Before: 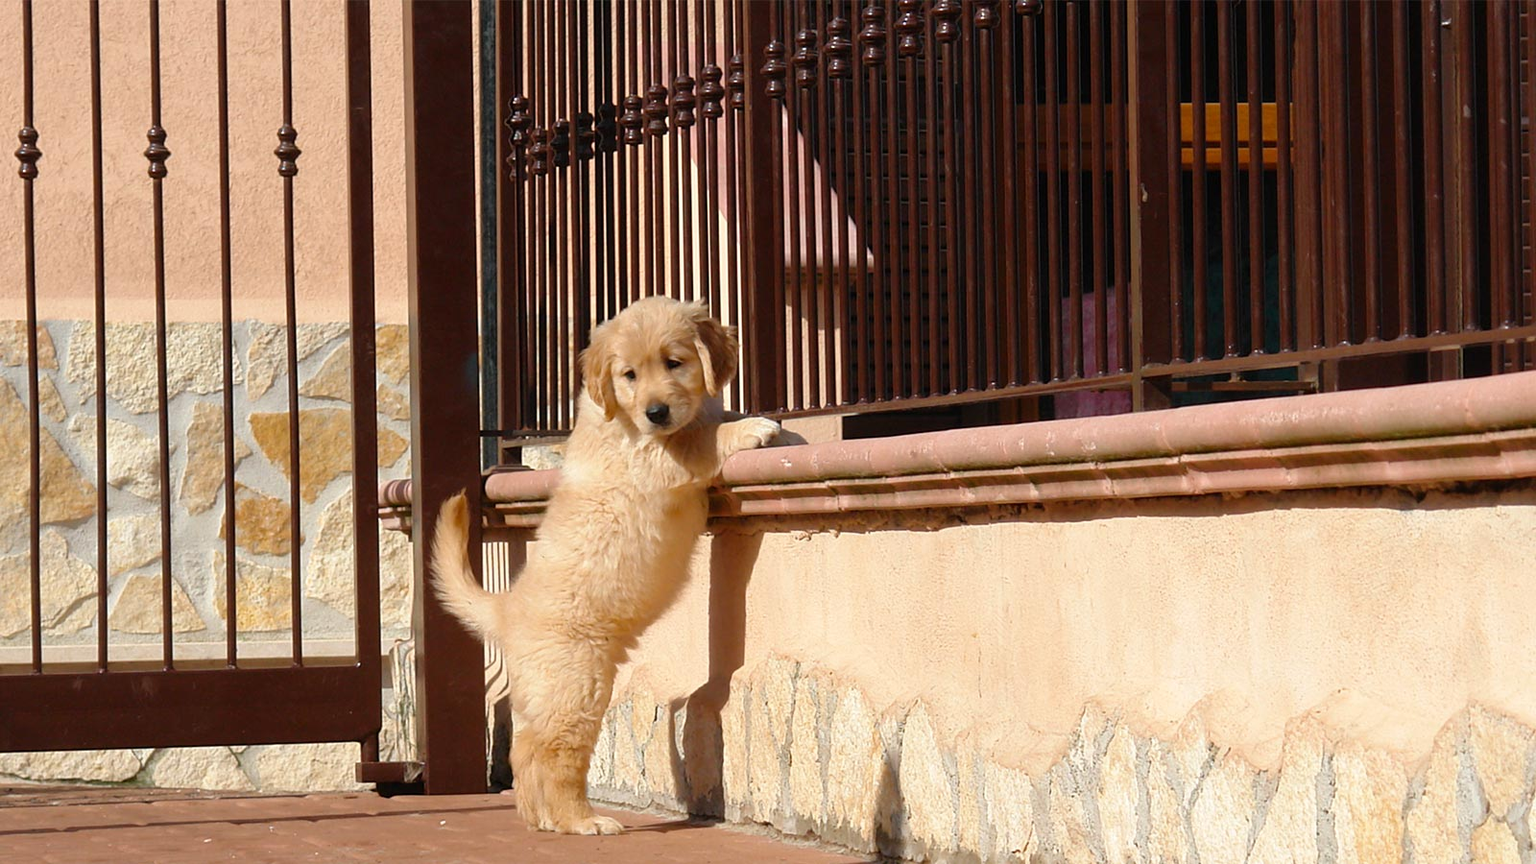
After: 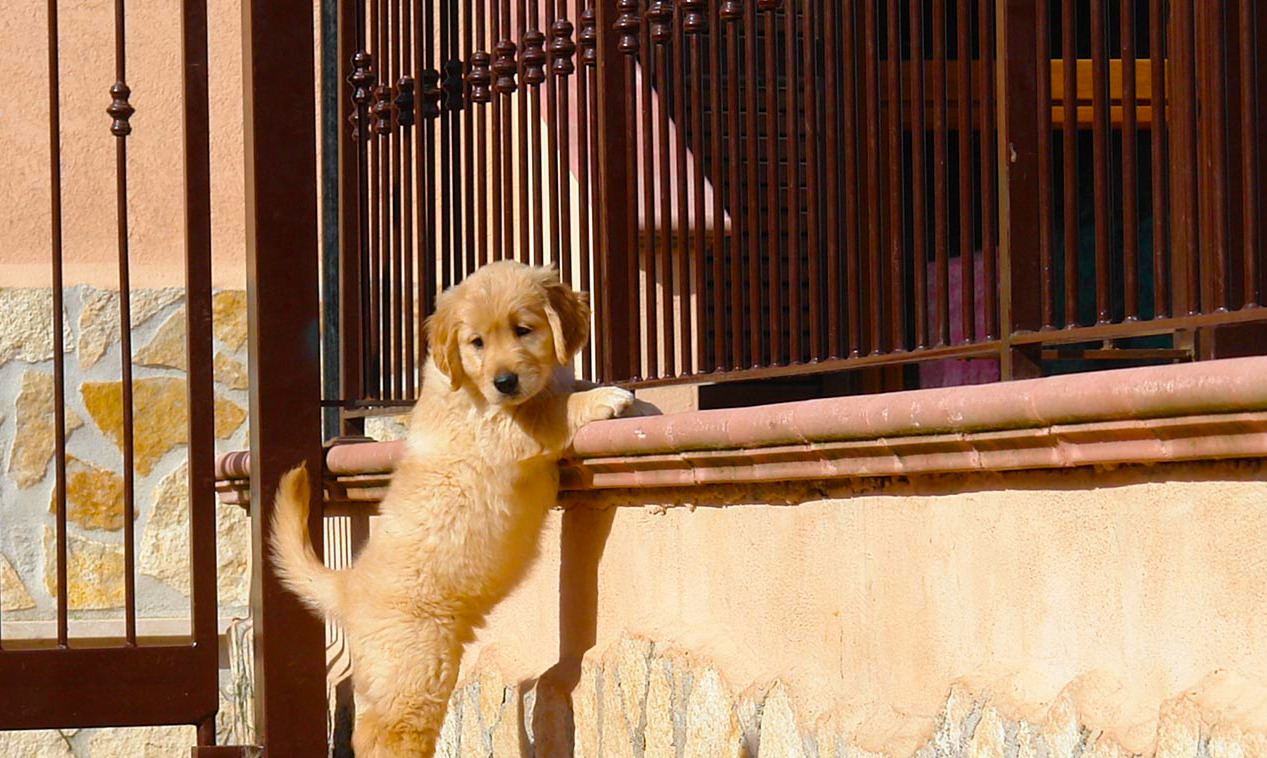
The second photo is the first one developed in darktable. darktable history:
white balance: red 0.98, blue 1.034
crop: left 11.225%, top 5.381%, right 9.565%, bottom 10.314%
color balance rgb: perceptual saturation grading › global saturation 25%, global vibrance 20%
